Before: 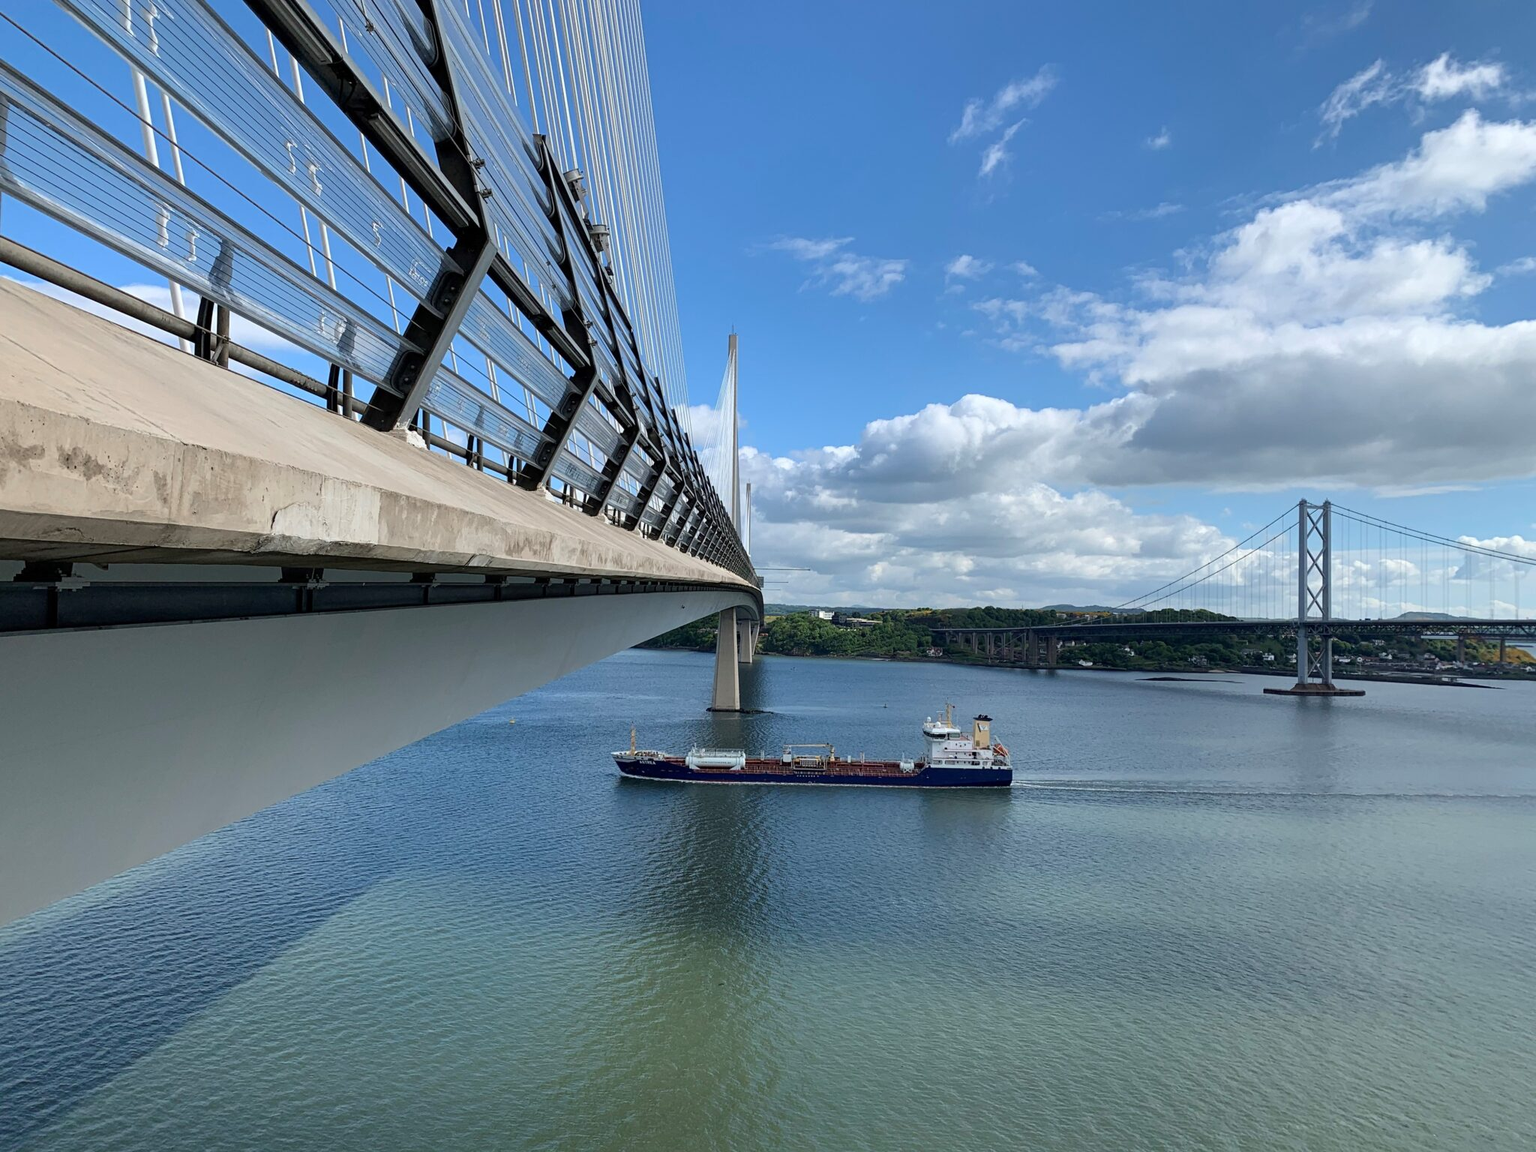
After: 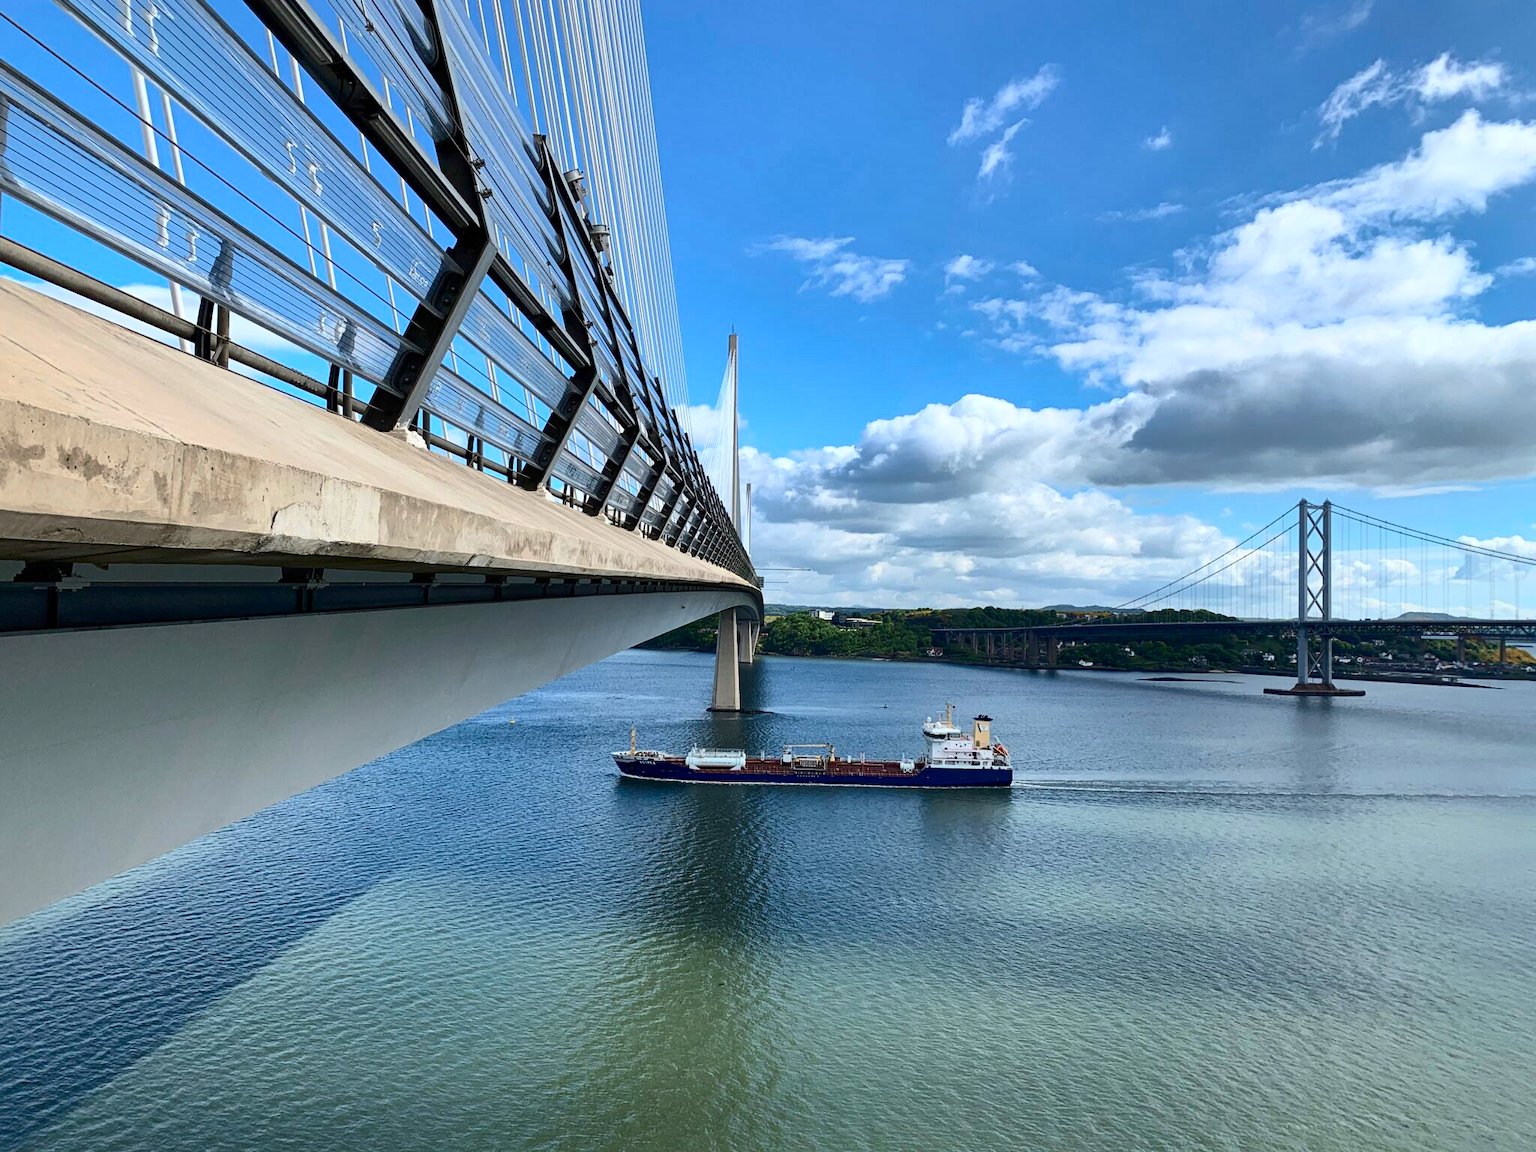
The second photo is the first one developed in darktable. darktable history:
shadows and highlights: shadows 40, highlights -60
exposure: compensate highlight preservation false
contrast brightness saturation: contrast 0.4, brightness 0.1, saturation 0.21
